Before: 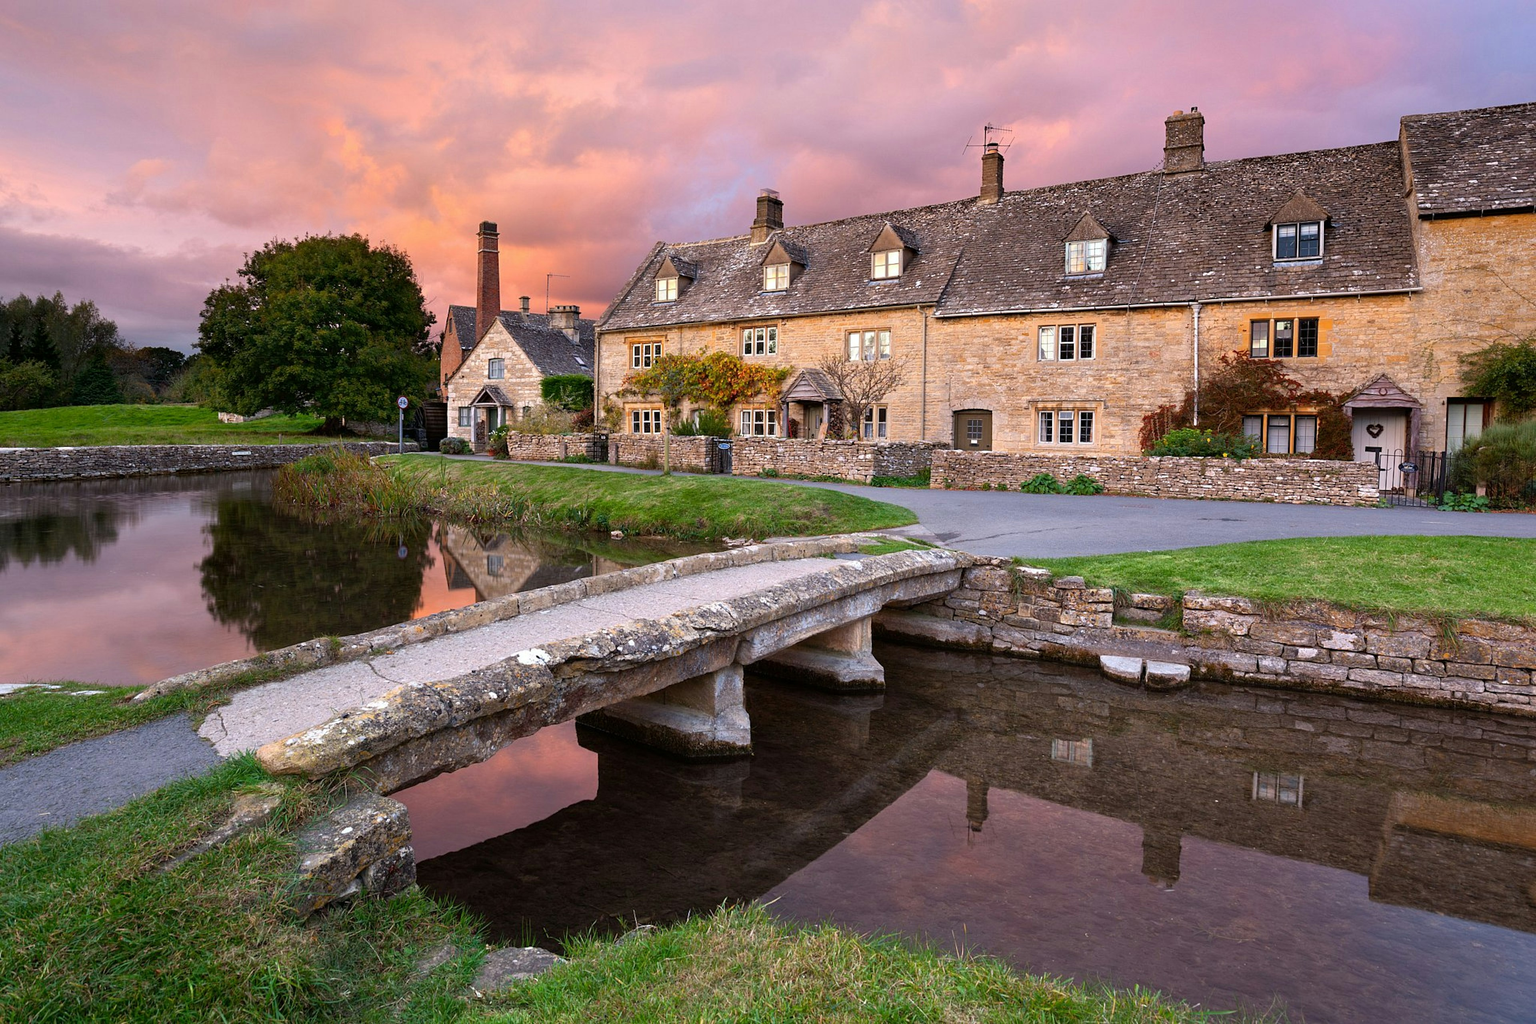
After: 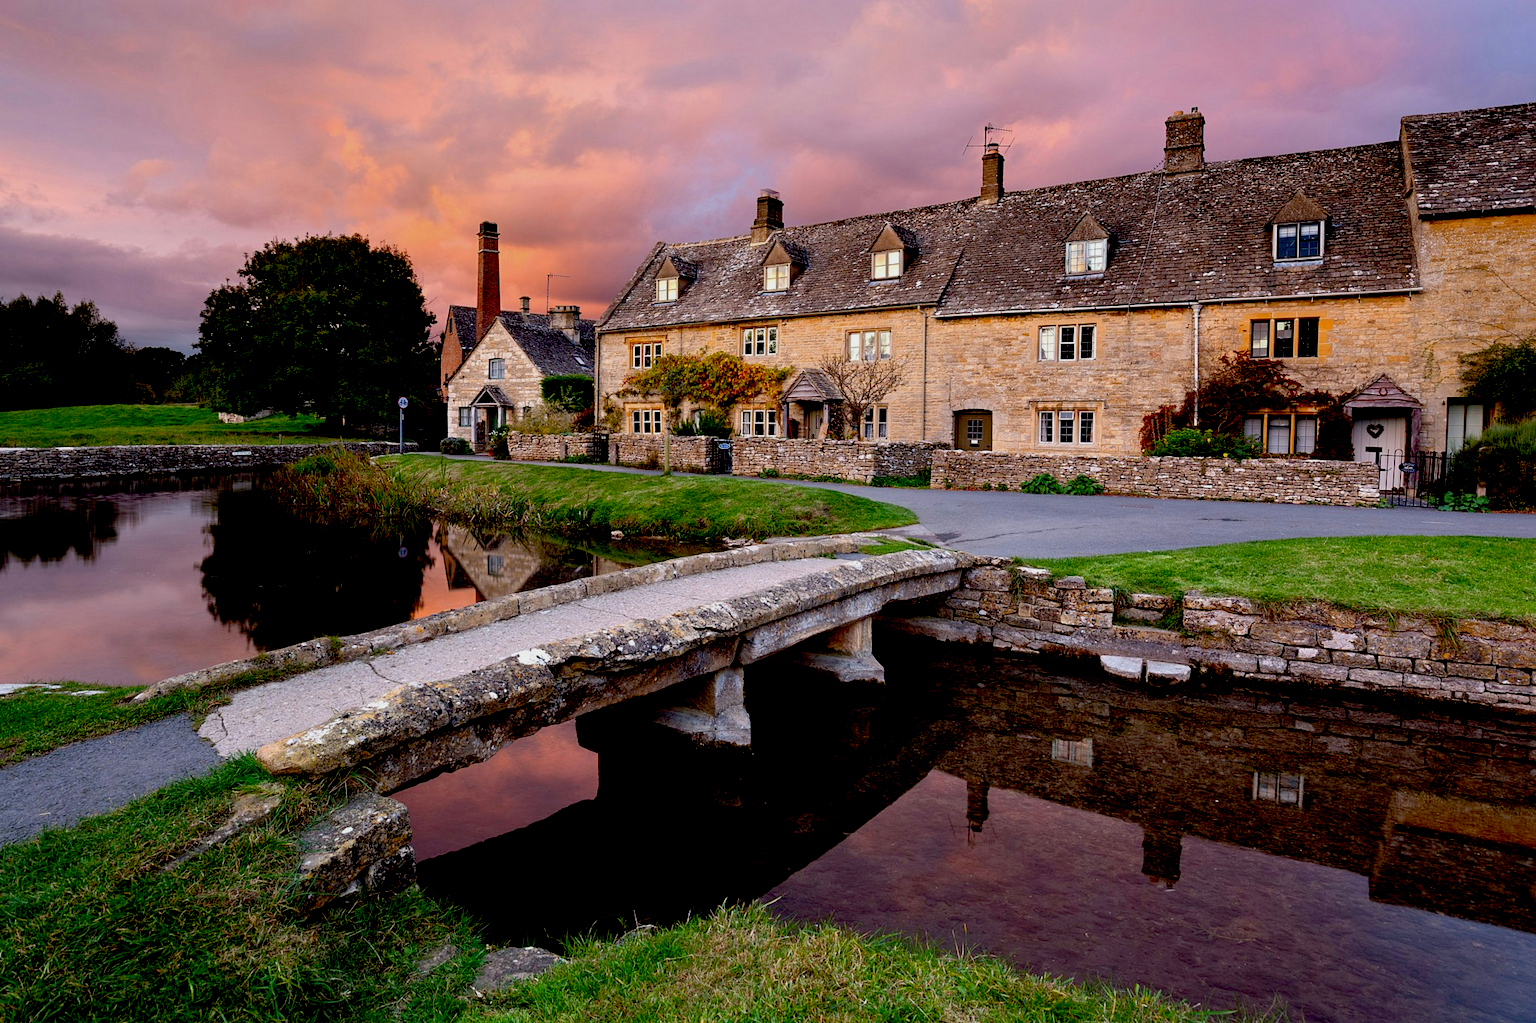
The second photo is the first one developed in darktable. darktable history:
exposure: black level correction 0.045, exposure -0.233 EV, compensate exposure bias true, compensate highlight preservation false
